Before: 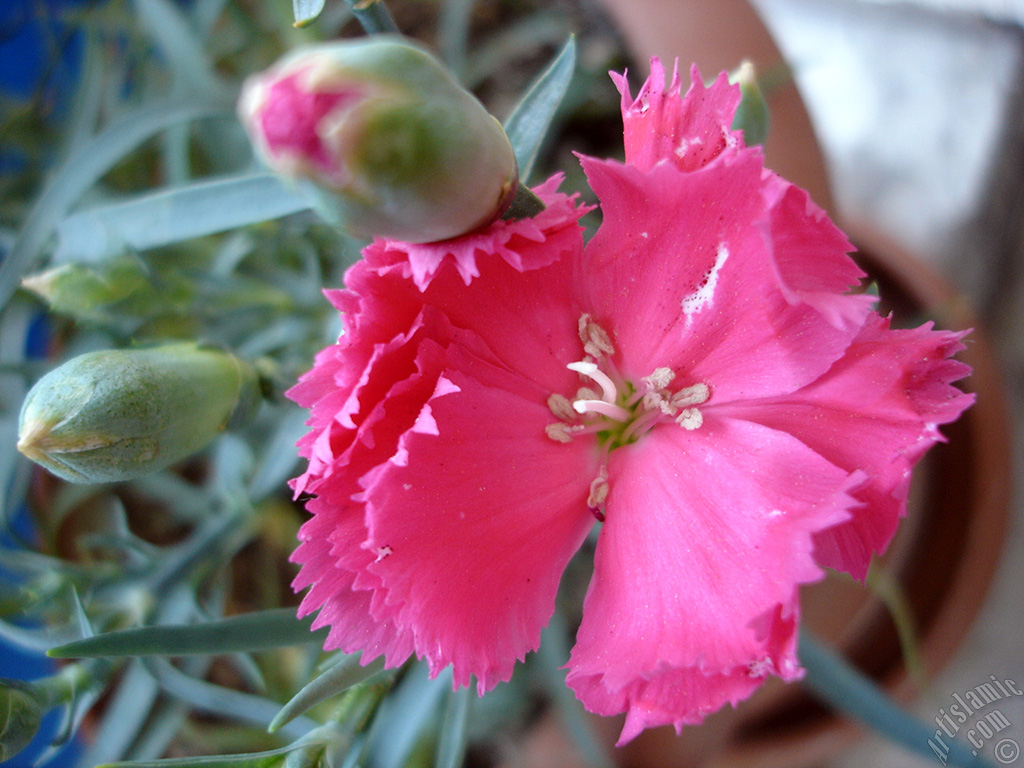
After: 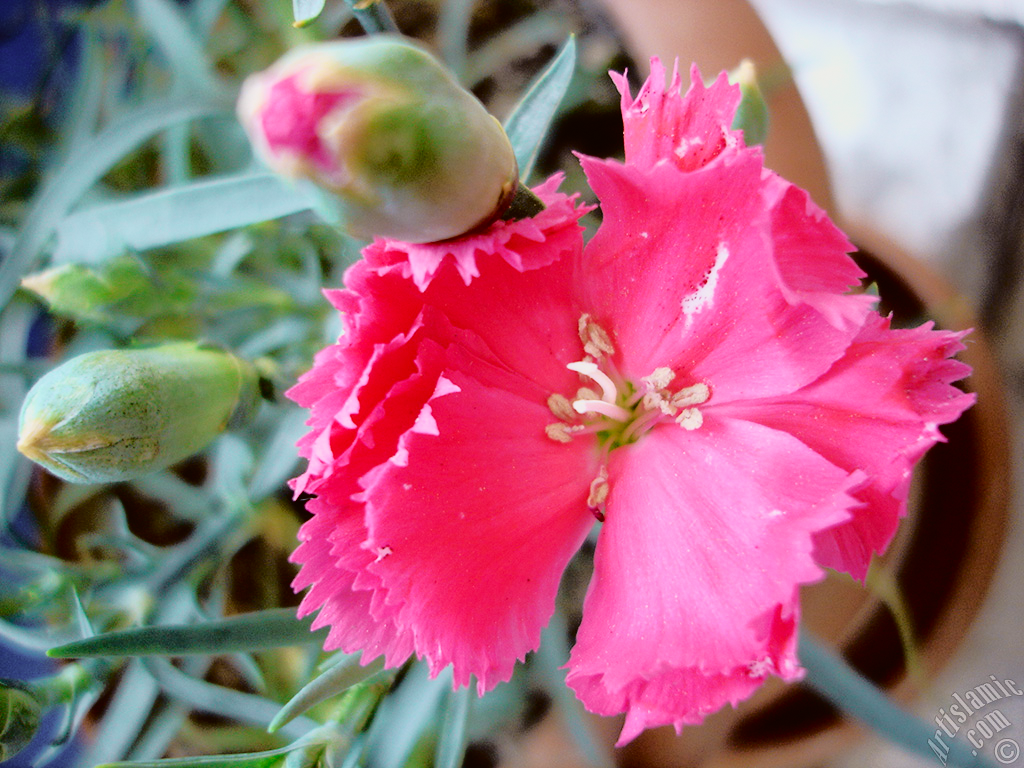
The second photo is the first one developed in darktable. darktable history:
grain: coarseness 0.81 ISO, strength 1.34%, mid-tones bias 0%
tone curve: curves: ch0 [(0, 0.015) (0.091, 0.055) (0.184, 0.159) (0.304, 0.382) (0.492, 0.579) (0.628, 0.755) (0.832, 0.932) (0.984, 0.963)]; ch1 [(0, 0) (0.34, 0.235) (0.493, 0.5) (0.554, 0.56) (0.764, 0.815) (1, 1)]; ch2 [(0, 0) (0.44, 0.458) (0.476, 0.477) (0.542, 0.586) (0.674, 0.724) (1, 1)], color space Lab, independent channels, preserve colors none
filmic rgb: black relative exposure -7.65 EV, white relative exposure 4.56 EV, hardness 3.61
